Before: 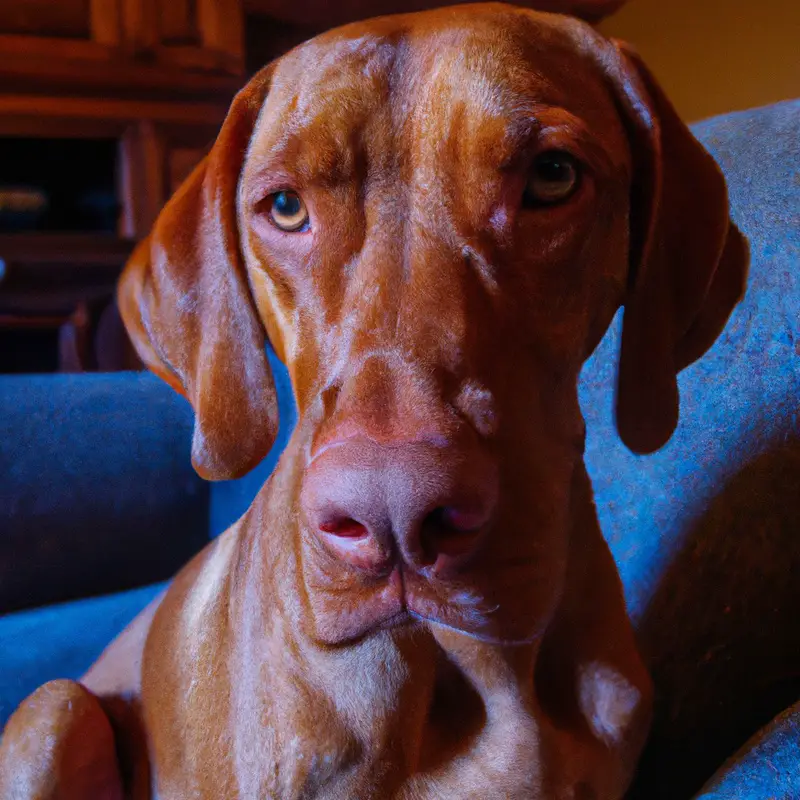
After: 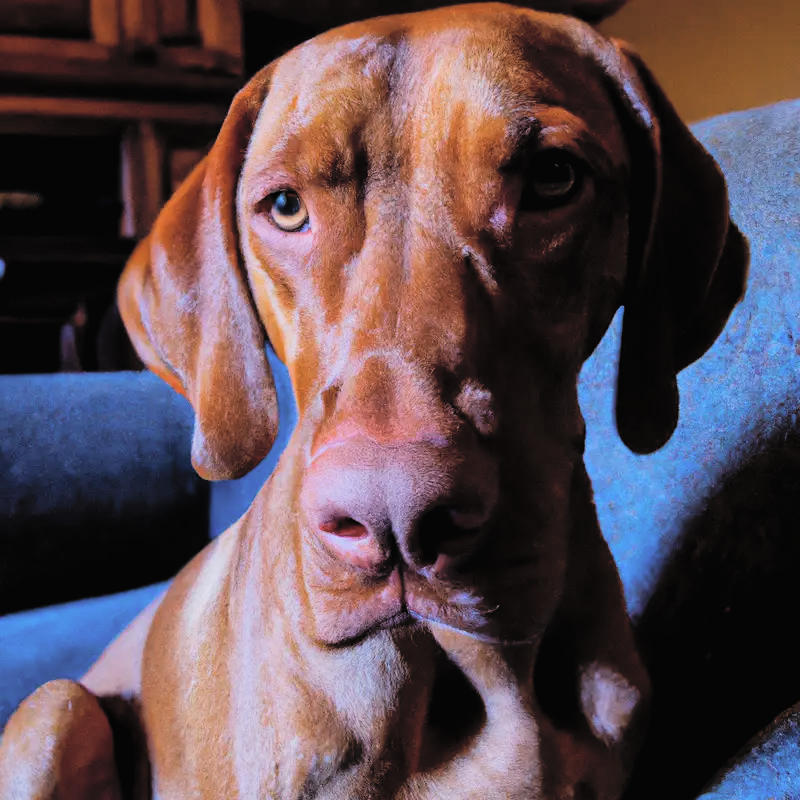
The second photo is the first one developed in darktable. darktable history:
contrast brightness saturation: brightness 0.284
filmic rgb: black relative exposure -5.04 EV, white relative exposure 3.98 EV, threshold 5.97 EV, hardness 2.9, contrast 1.296, highlights saturation mix -9.49%, enable highlight reconstruction true
